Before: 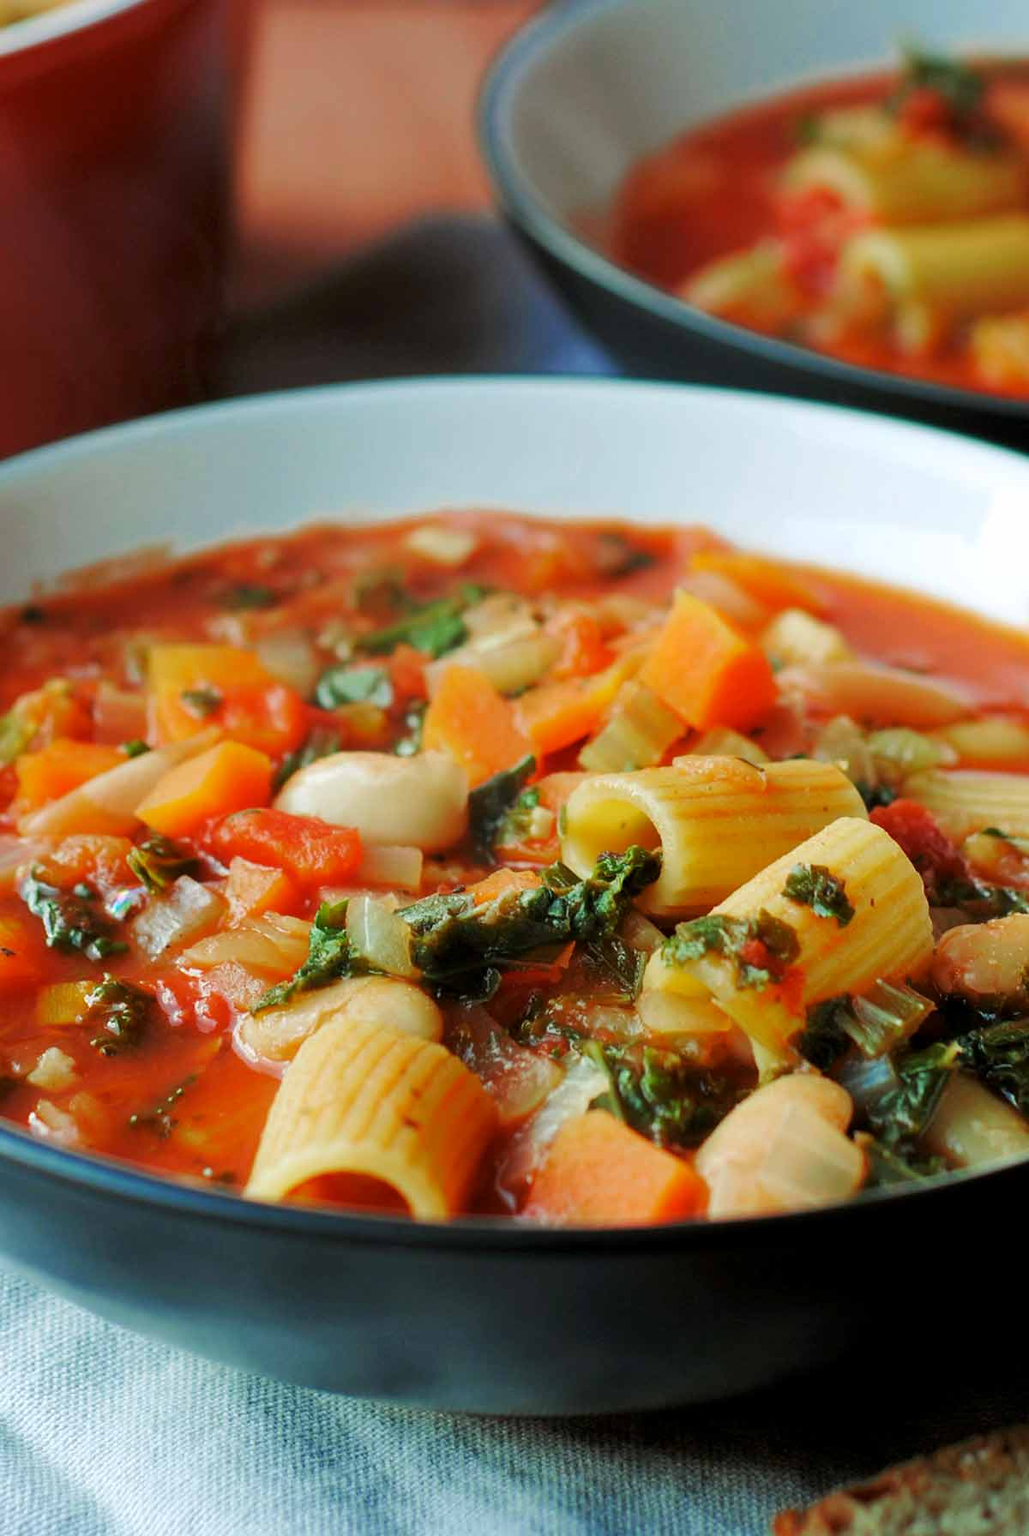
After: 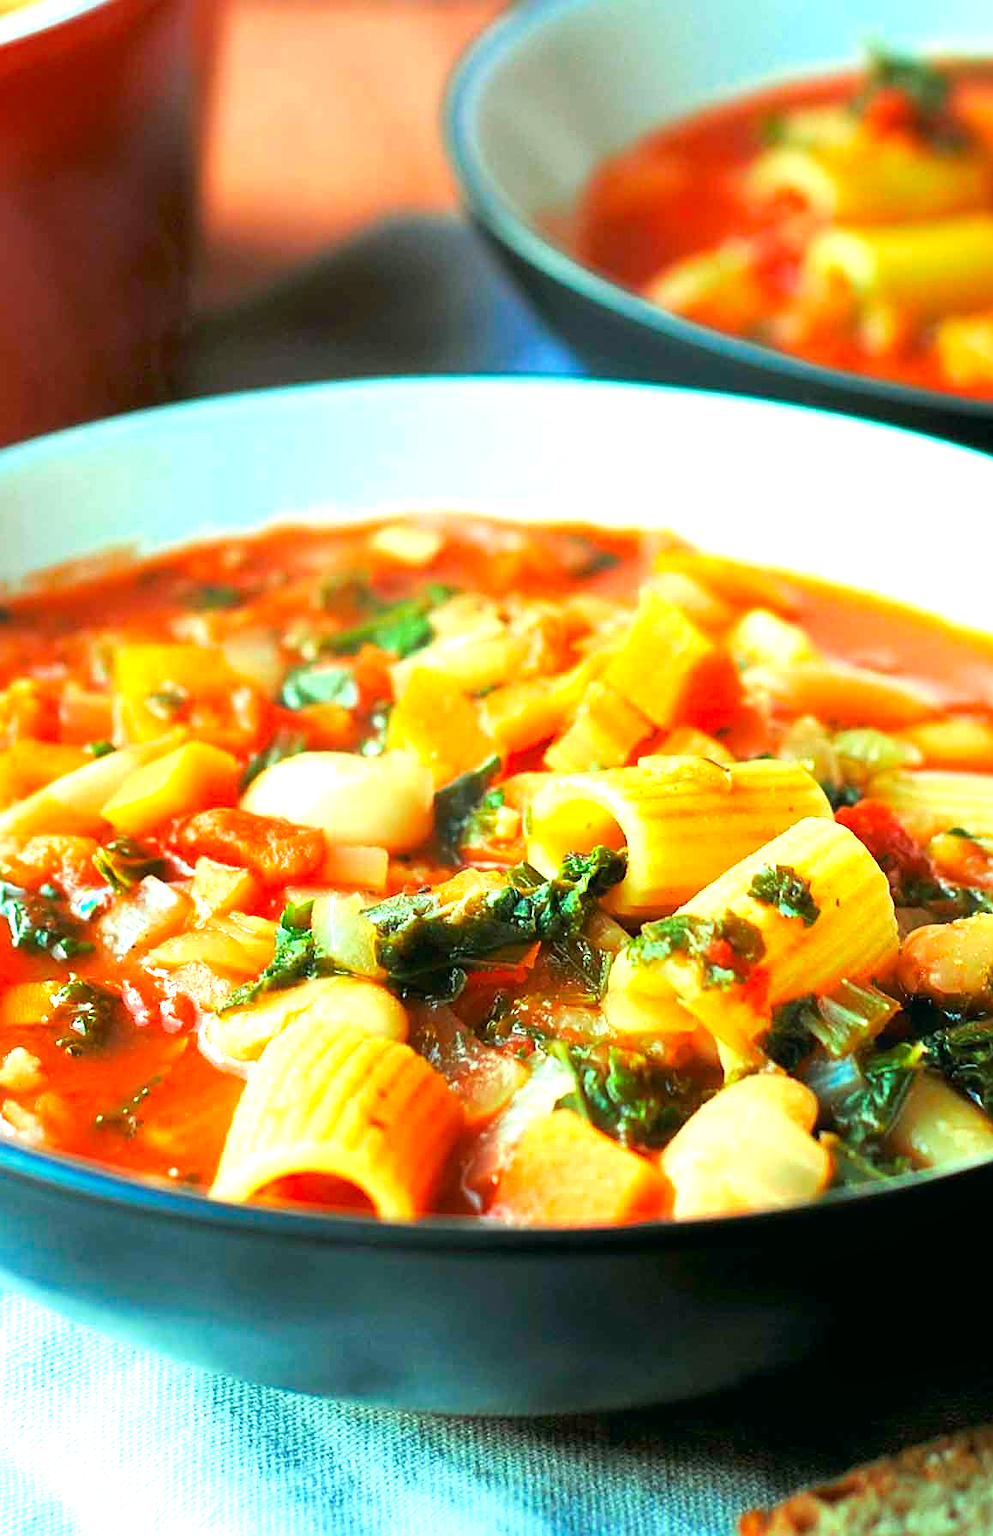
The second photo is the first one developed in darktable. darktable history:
crop and rotate: left 3.403%
contrast equalizer: y [[0.51, 0.537, 0.559, 0.574, 0.599, 0.618], [0.5 ×6], [0.5 ×6], [0 ×6], [0 ×6]], mix -0.302
color correction: highlights a* -7.44, highlights b* 1.31, shadows a* -3.08, saturation 1.41
sharpen: on, module defaults
exposure: black level correction 0, exposure 1.343 EV, compensate highlight preservation false
contrast brightness saturation: saturation -0.164
